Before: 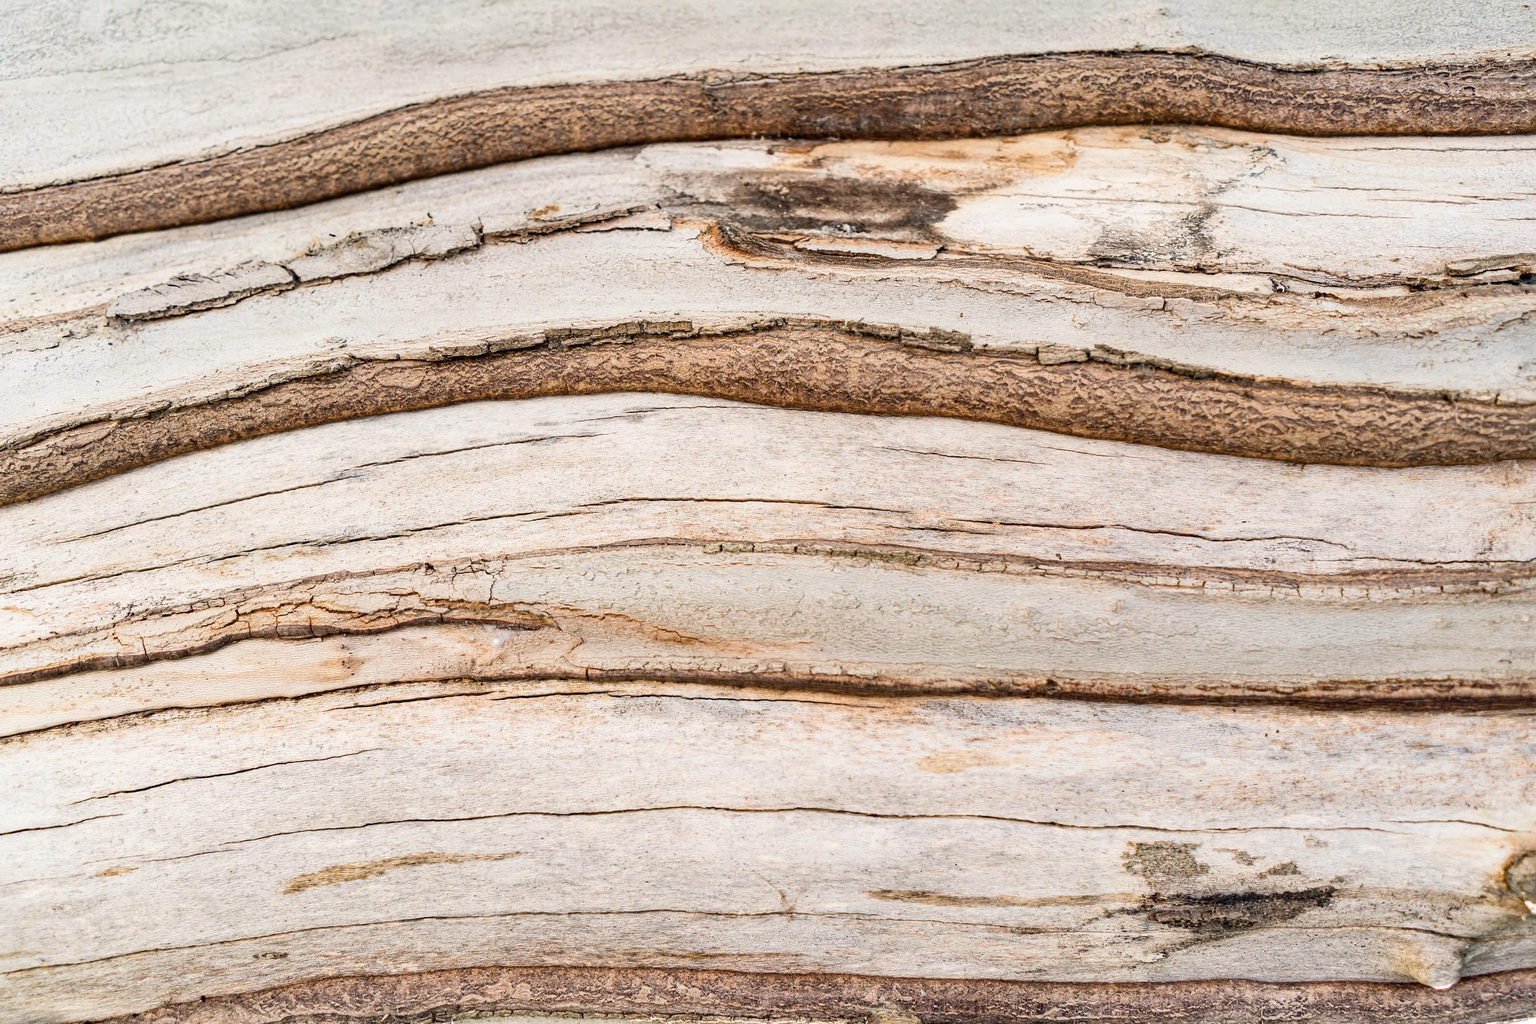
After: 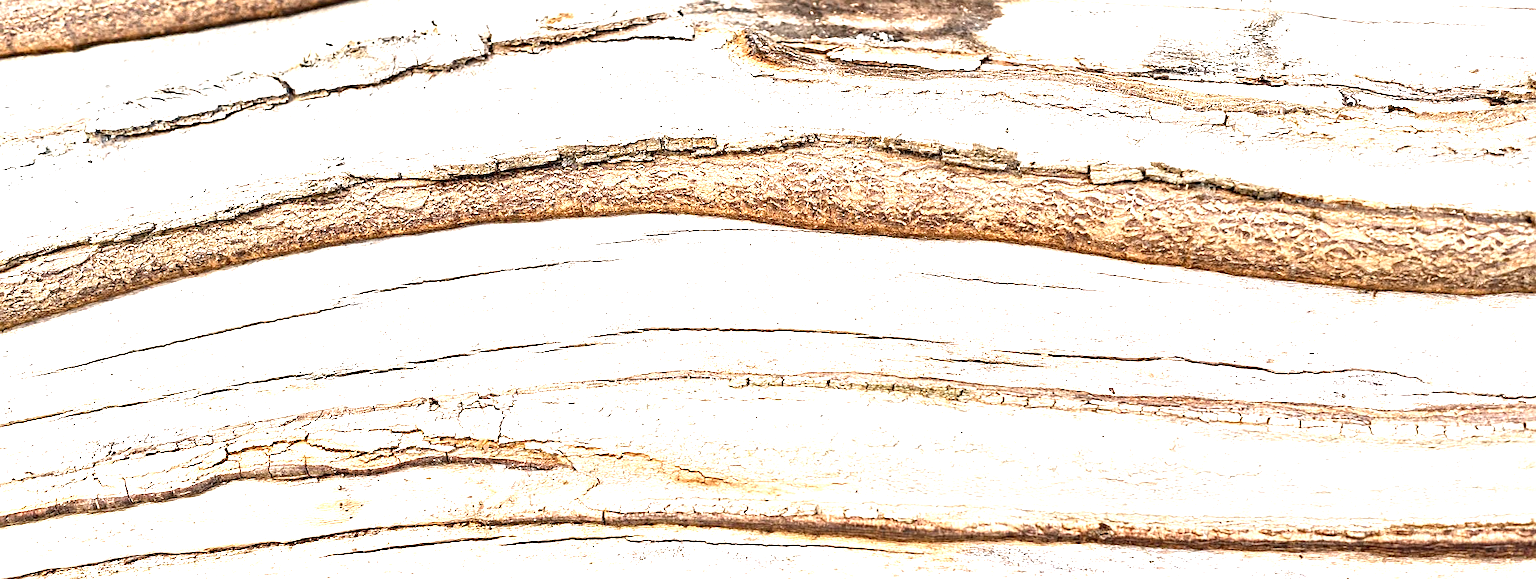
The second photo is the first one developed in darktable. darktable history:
crop: left 1.788%, top 19%, right 5.408%, bottom 28.399%
sharpen: on, module defaults
exposure: black level correction 0, exposure 1.478 EV, compensate exposure bias true, compensate highlight preservation false
